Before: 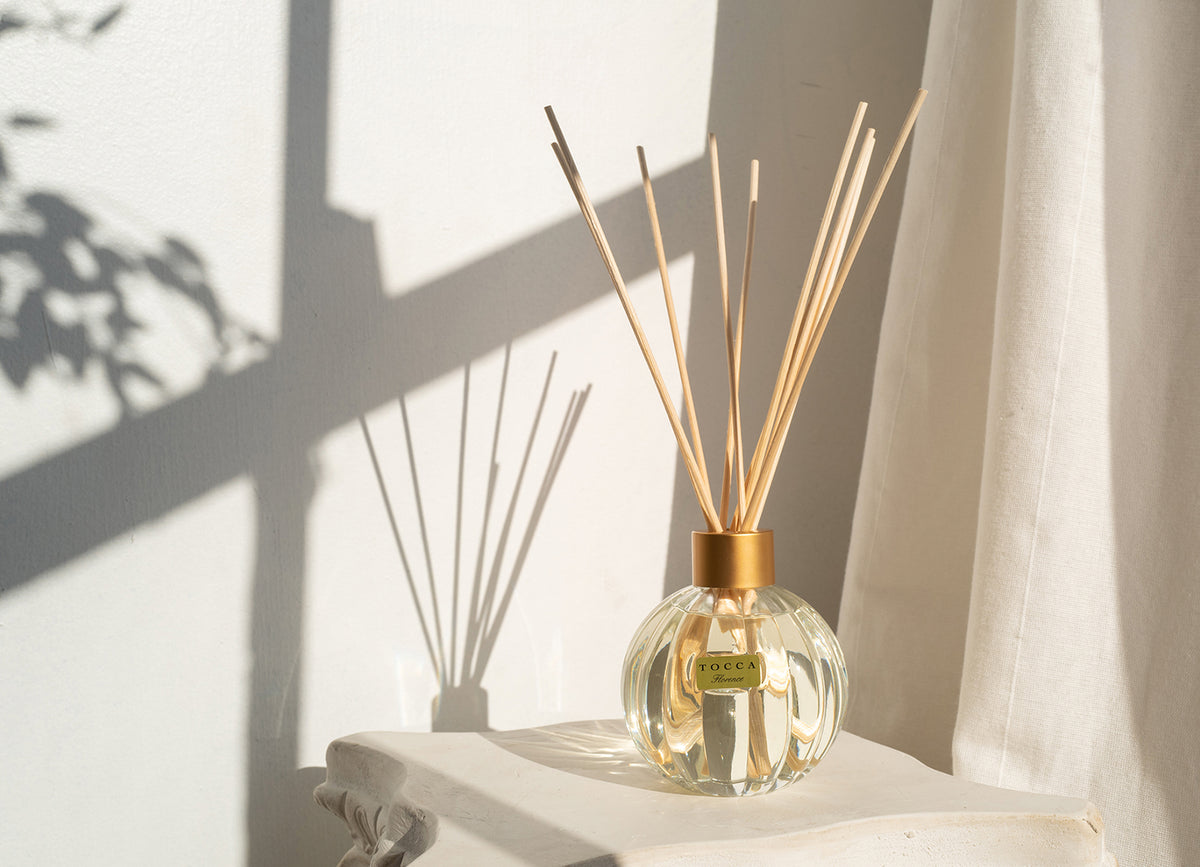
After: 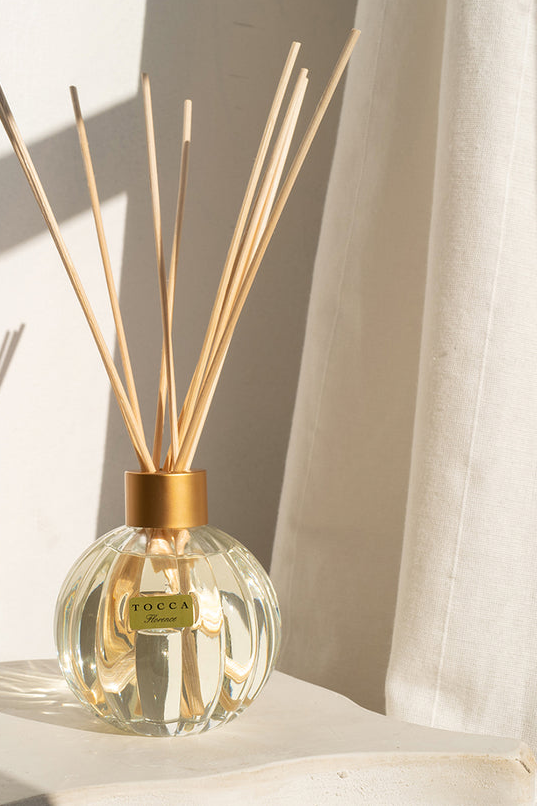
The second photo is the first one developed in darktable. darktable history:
crop: left 47.33%, top 6.96%, right 7.882%
